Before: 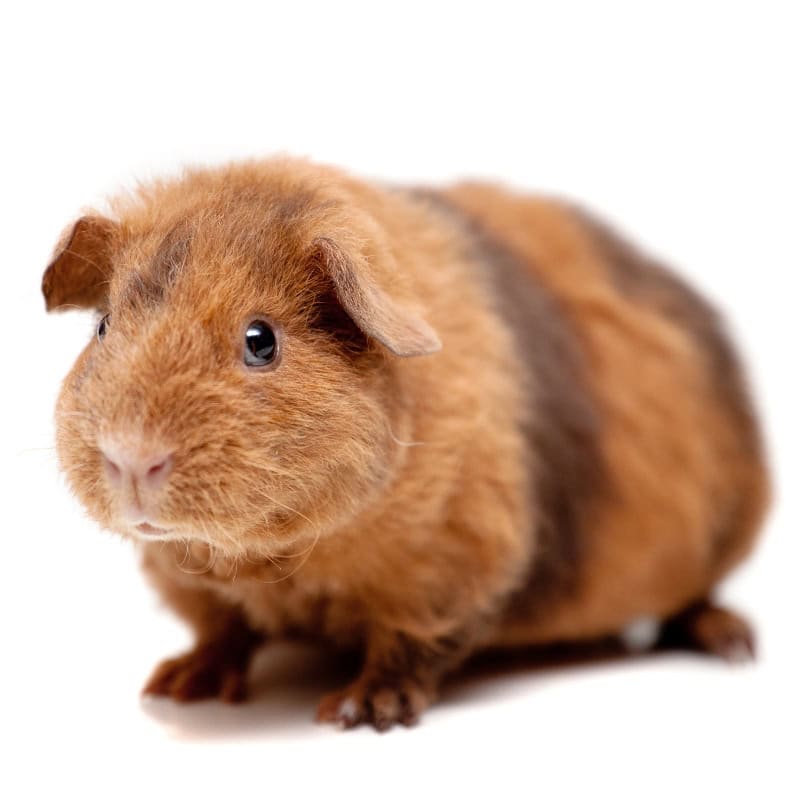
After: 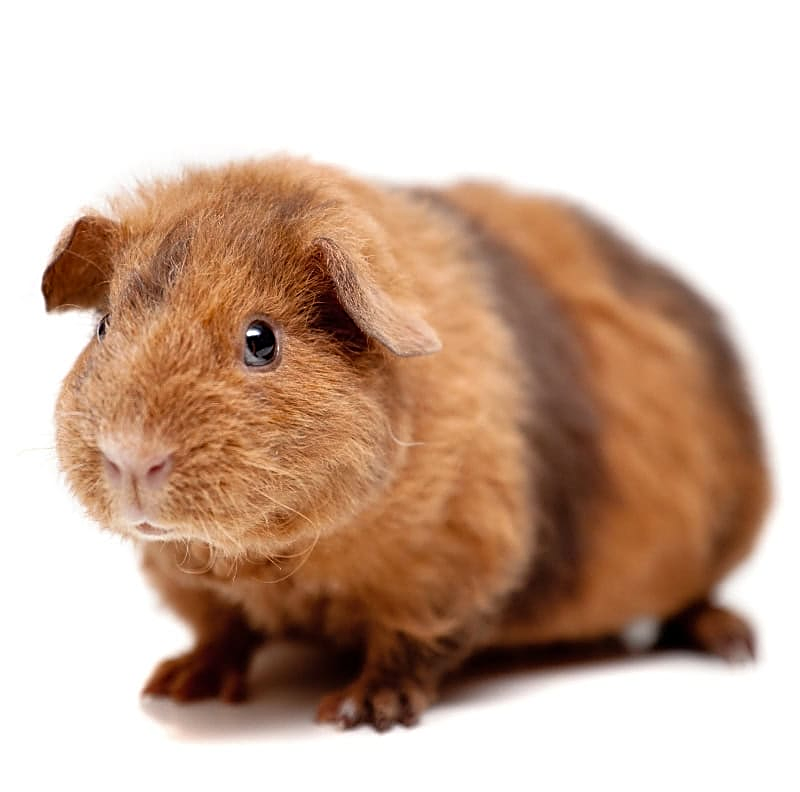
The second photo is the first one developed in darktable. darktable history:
sharpen: on, module defaults
shadows and highlights: shadows 29.17, highlights -29.15, low approximation 0.01, soften with gaussian
